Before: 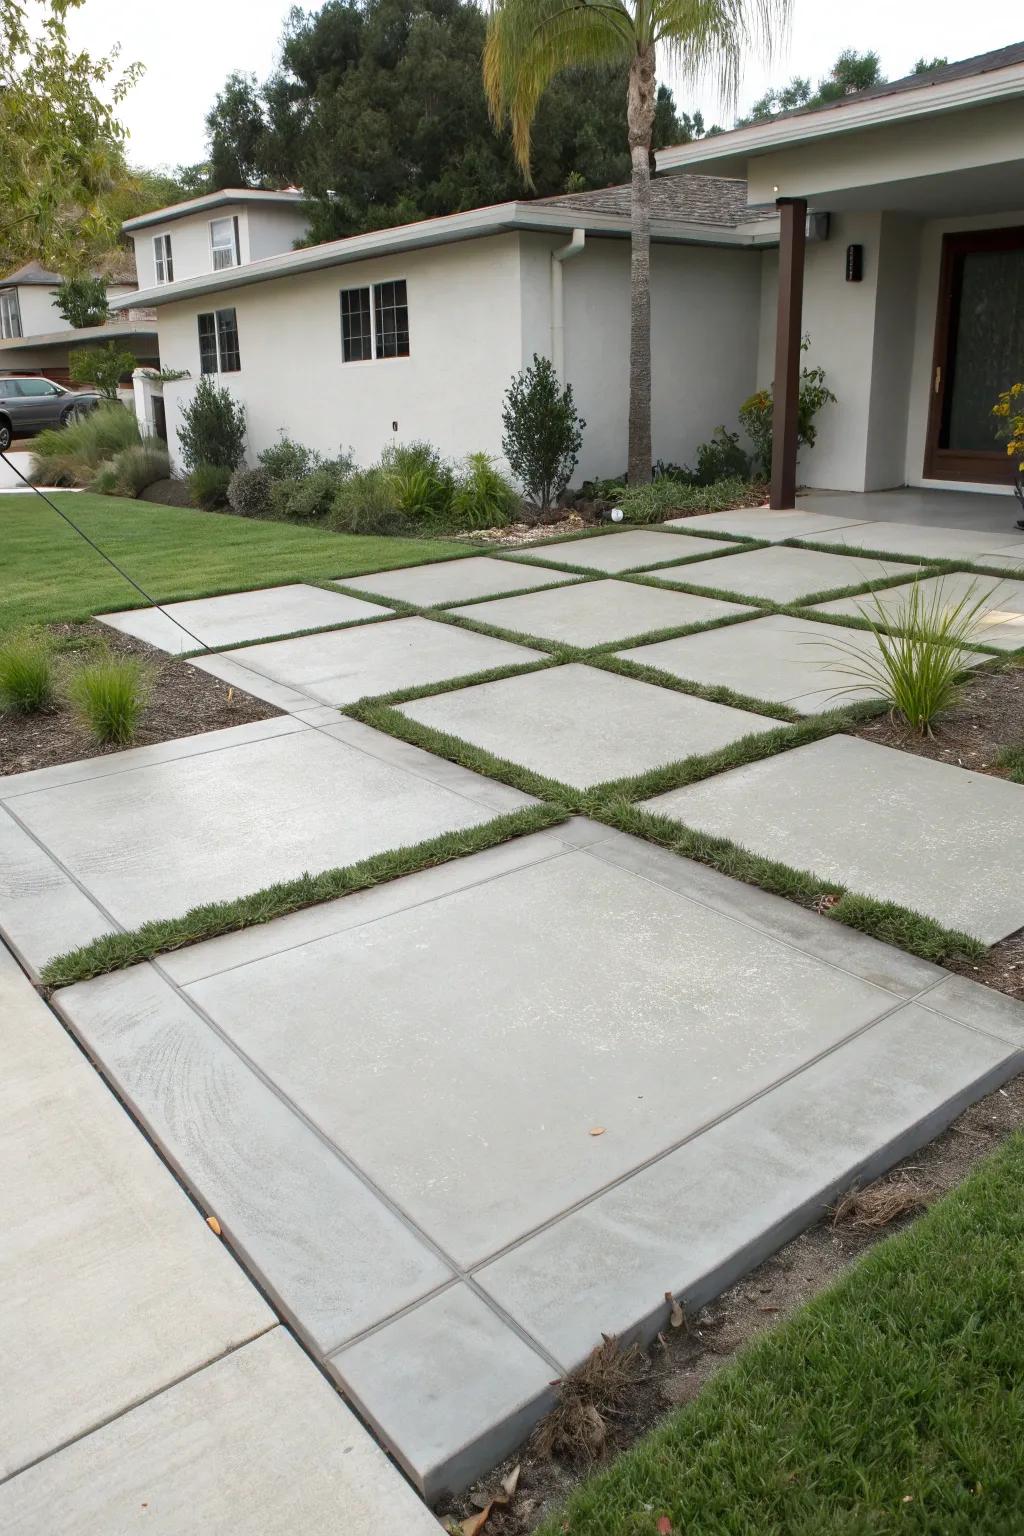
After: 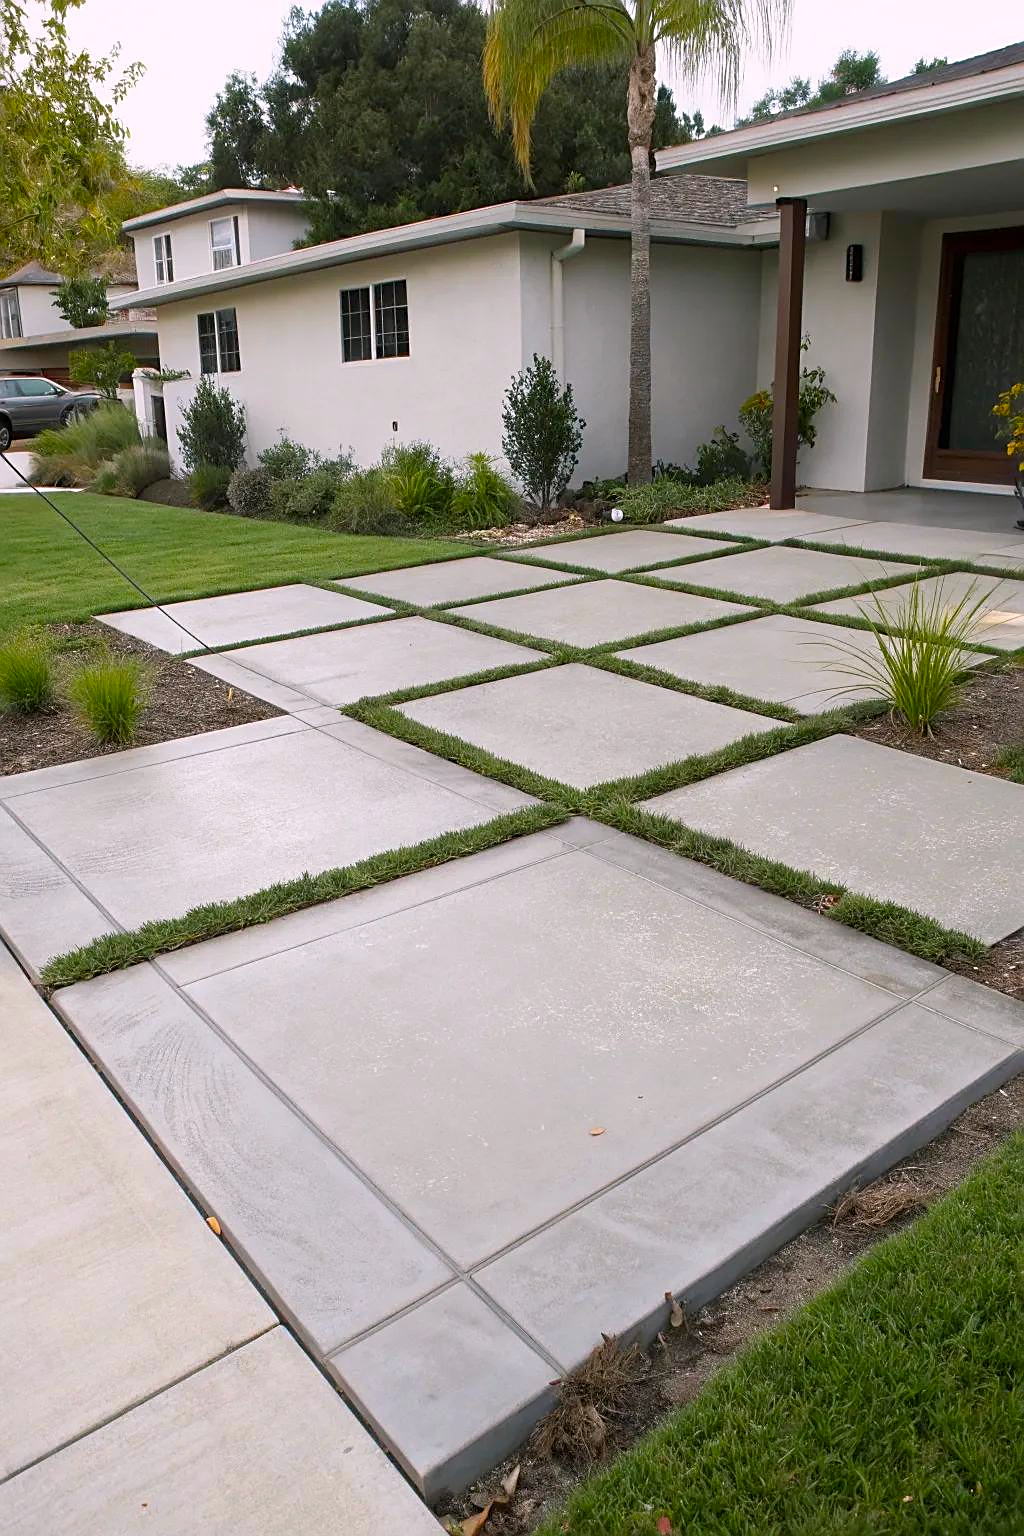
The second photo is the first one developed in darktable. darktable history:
color balance rgb: highlights gain › chroma 1.455%, highlights gain › hue 307.94°, perceptual saturation grading › global saturation 29.925%, perceptual brilliance grading › global brilliance -0.943%, perceptual brilliance grading › highlights -0.851%, perceptual brilliance grading › mid-tones -1.1%, perceptual brilliance grading › shadows -0.981%
sharpen: on, module defaults
